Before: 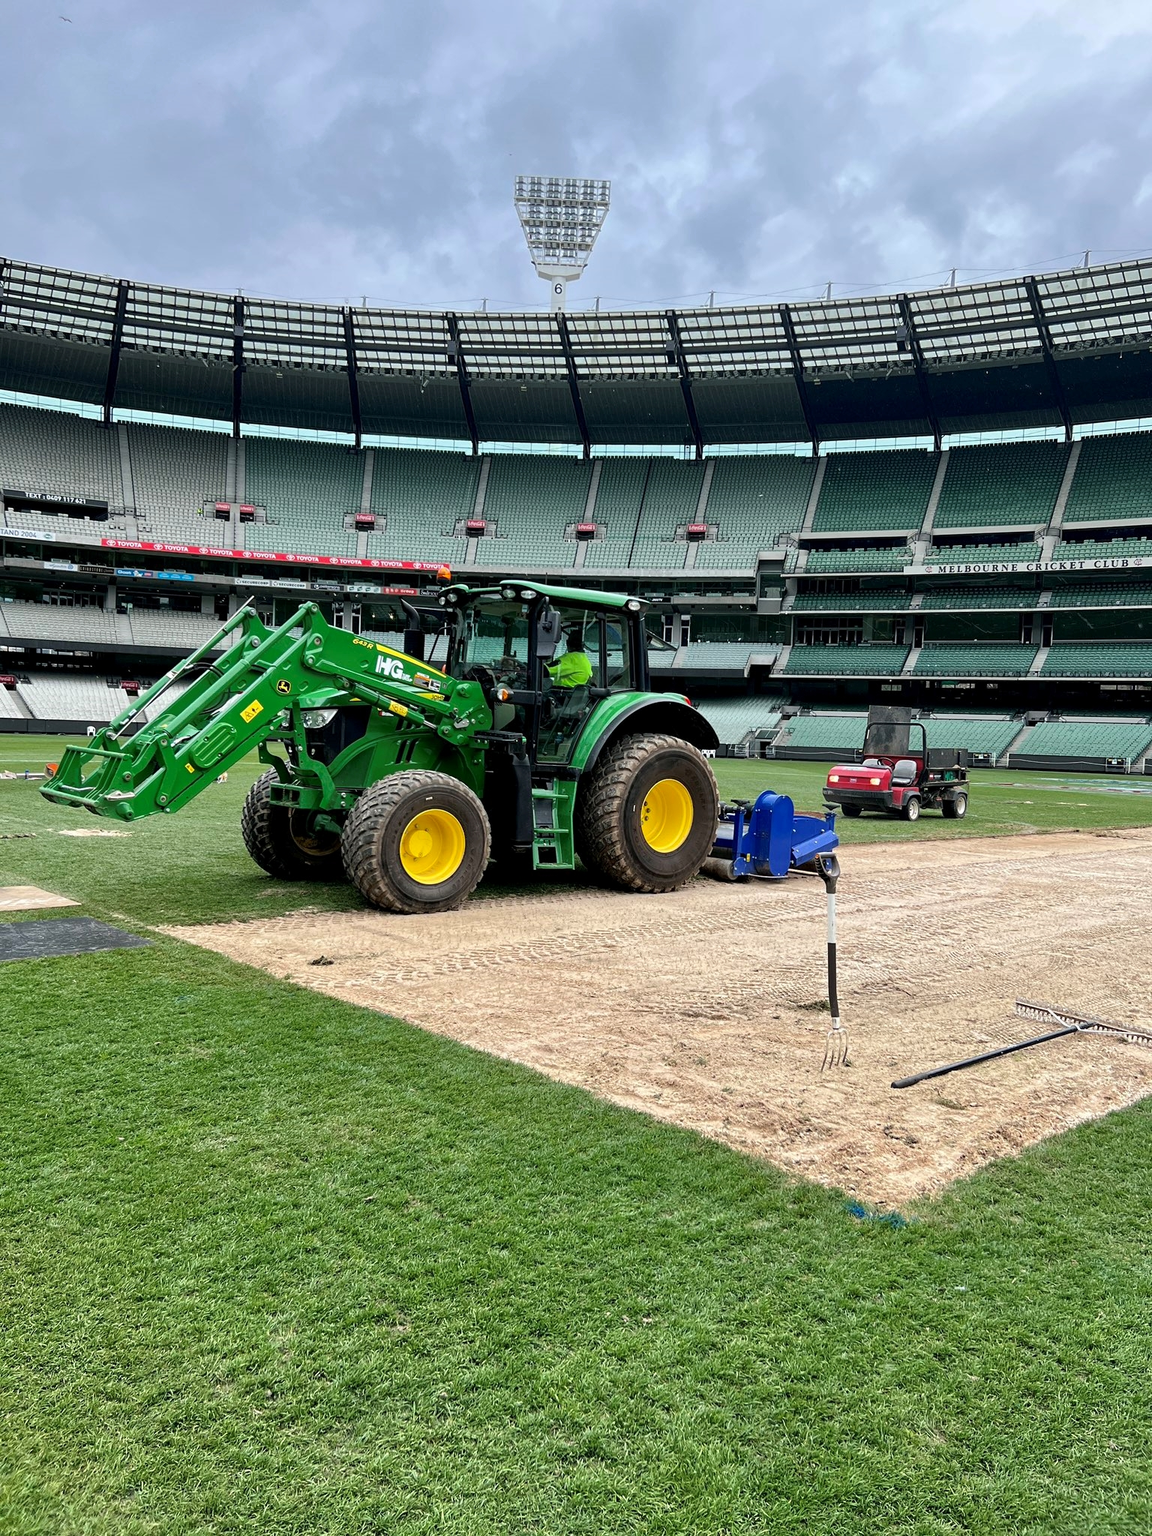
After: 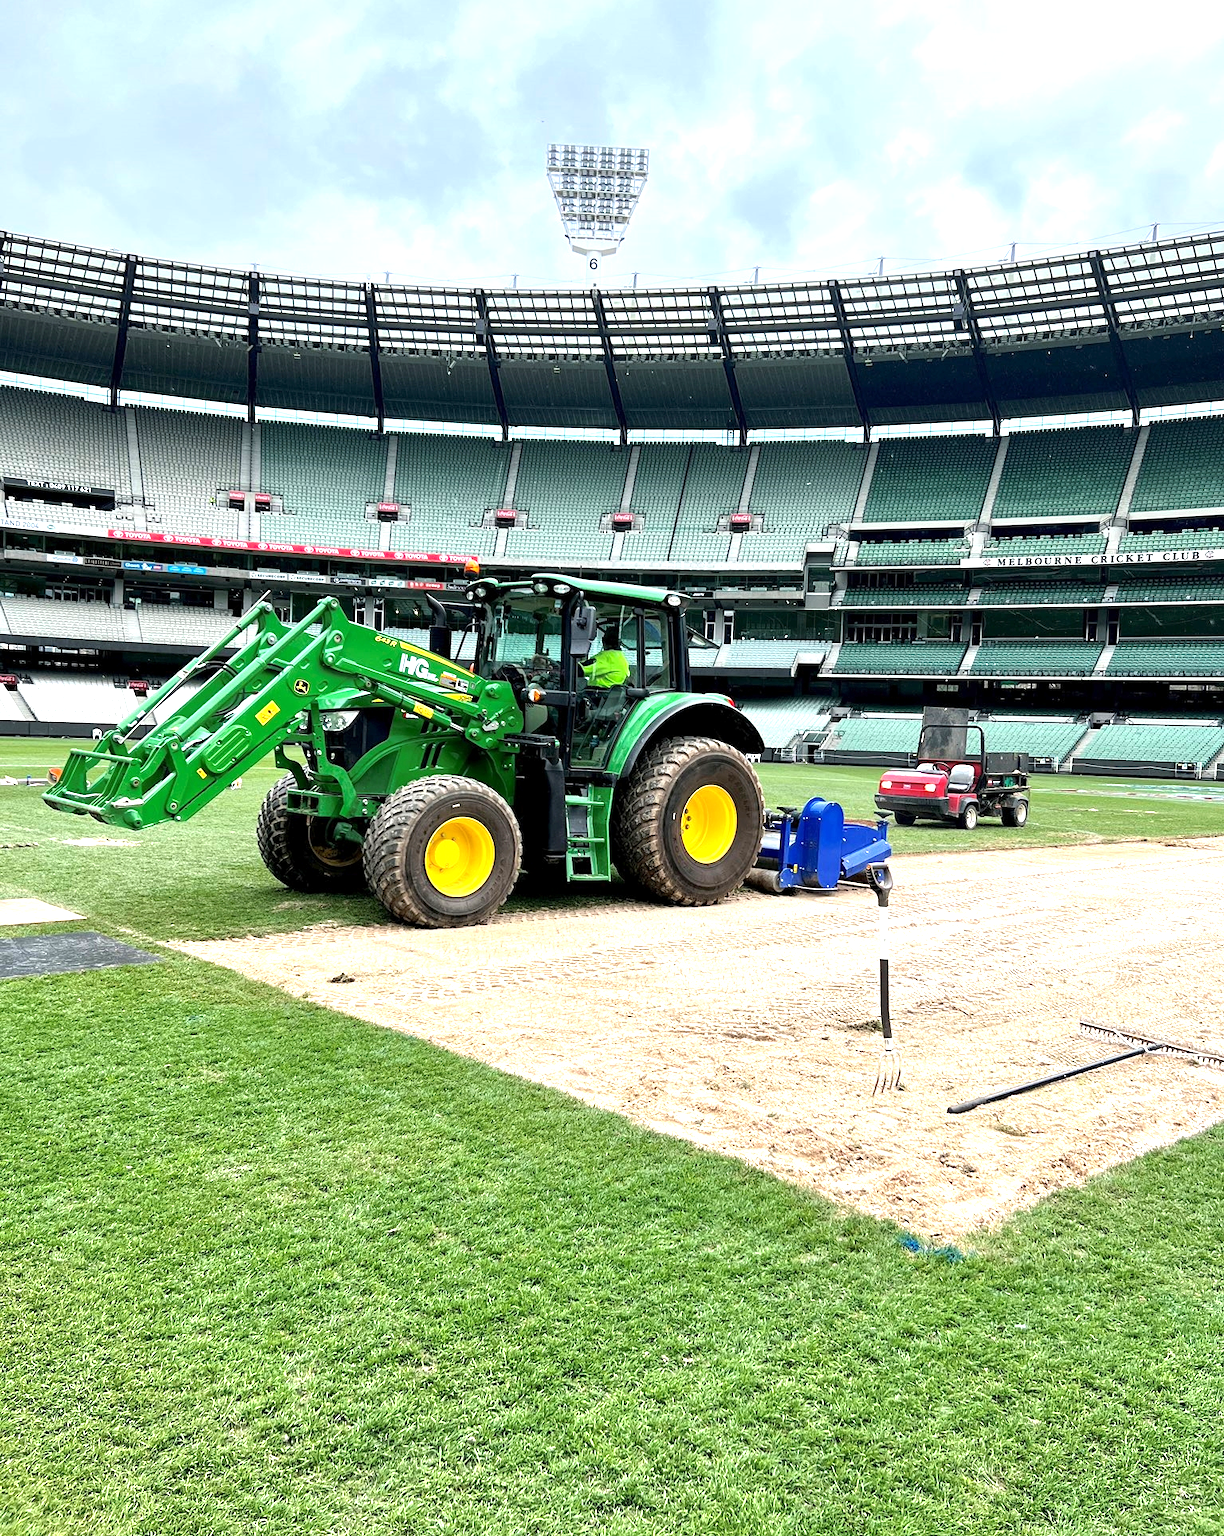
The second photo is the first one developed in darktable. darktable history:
crop and rotate: top 2.654%, bottom 3.24%
exposure: exposure 1 EV, compensate exposure bias true, compensate highlight preservation false
